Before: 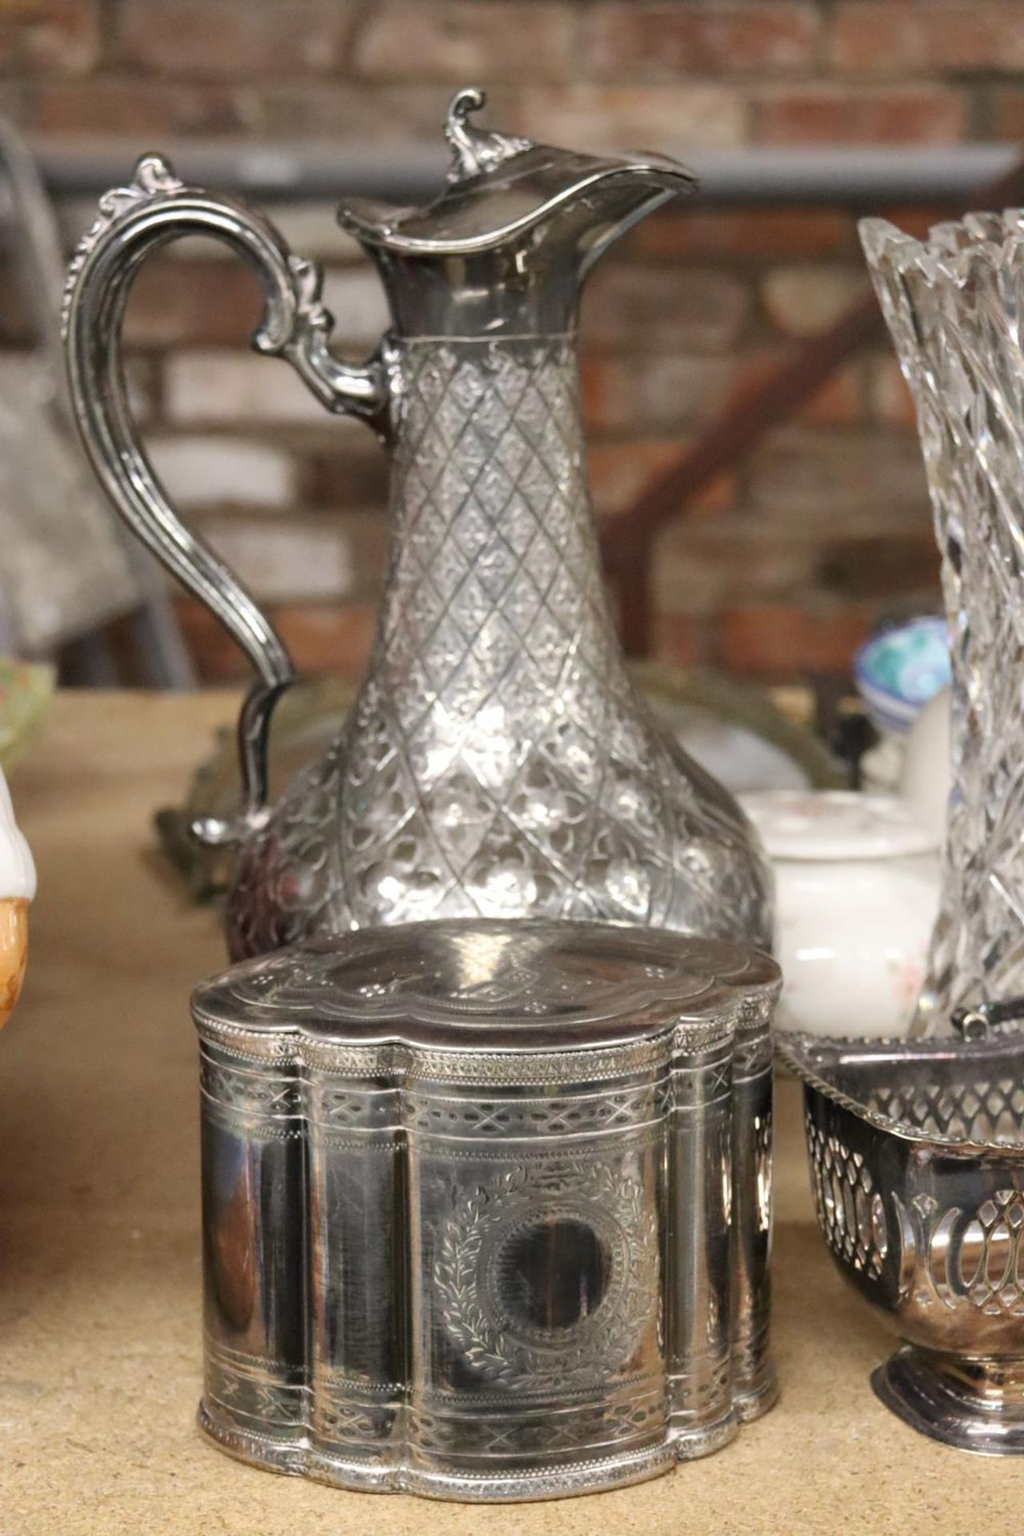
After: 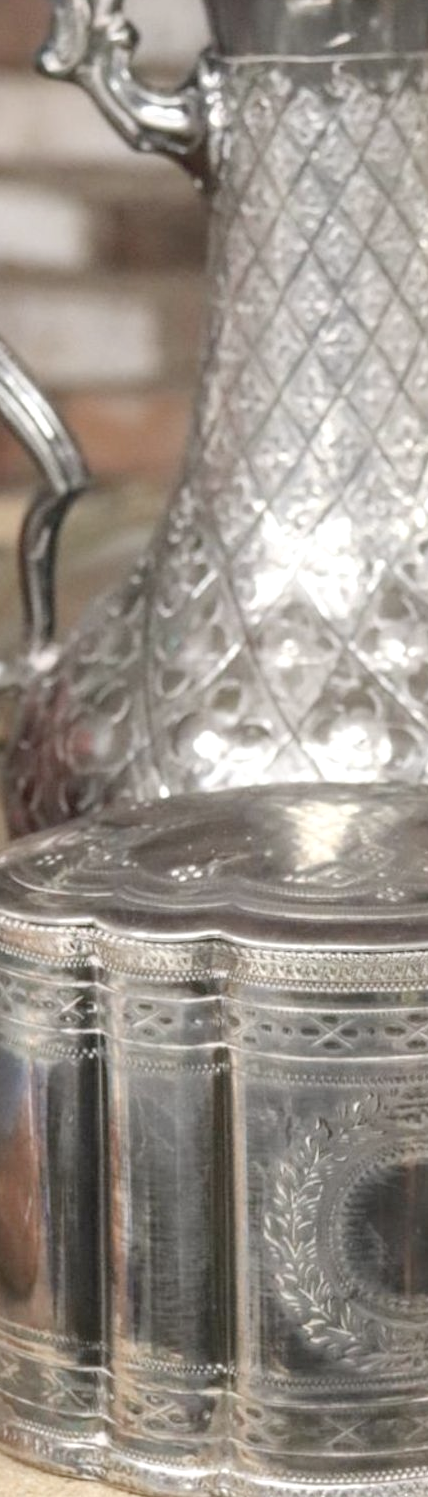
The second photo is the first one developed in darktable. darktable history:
crop and rotate: left 21.831%, top 19.024%, right 44.686%, bottom 3.003%
levels: levels [0, 0.445, 1]
local contrast: detail 109%
exposure: exposure 0.2 EV, compensate exposure bias true, compensate highlight preservation false
contrast brightness saturation: contrast -0.045, saturation -0.4
